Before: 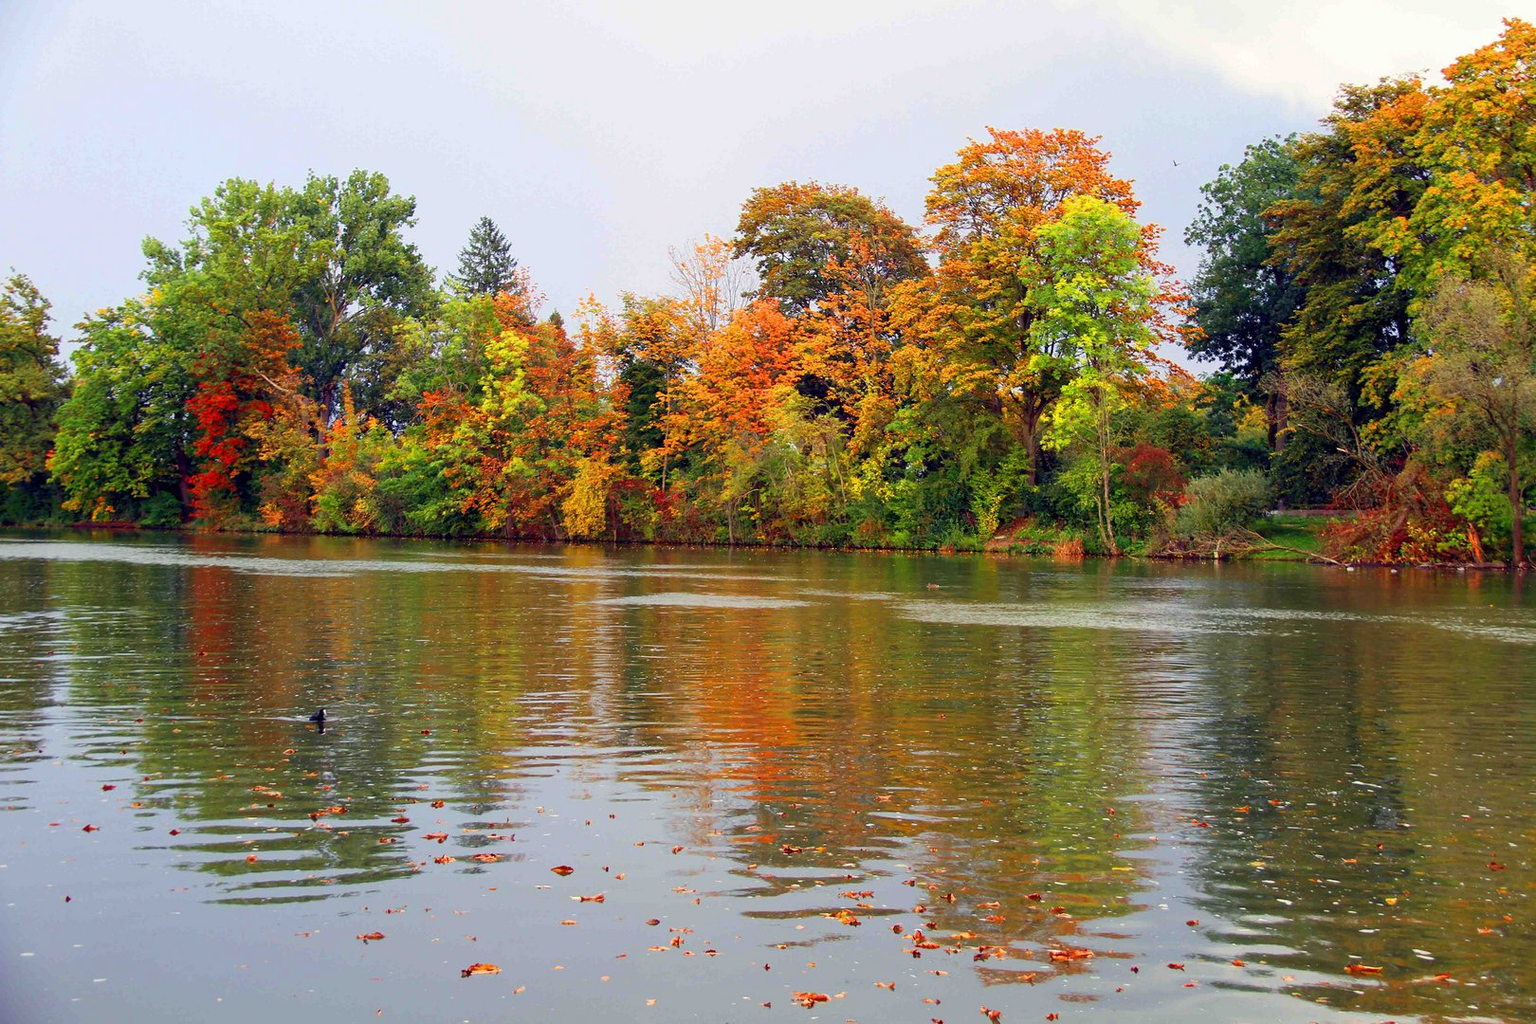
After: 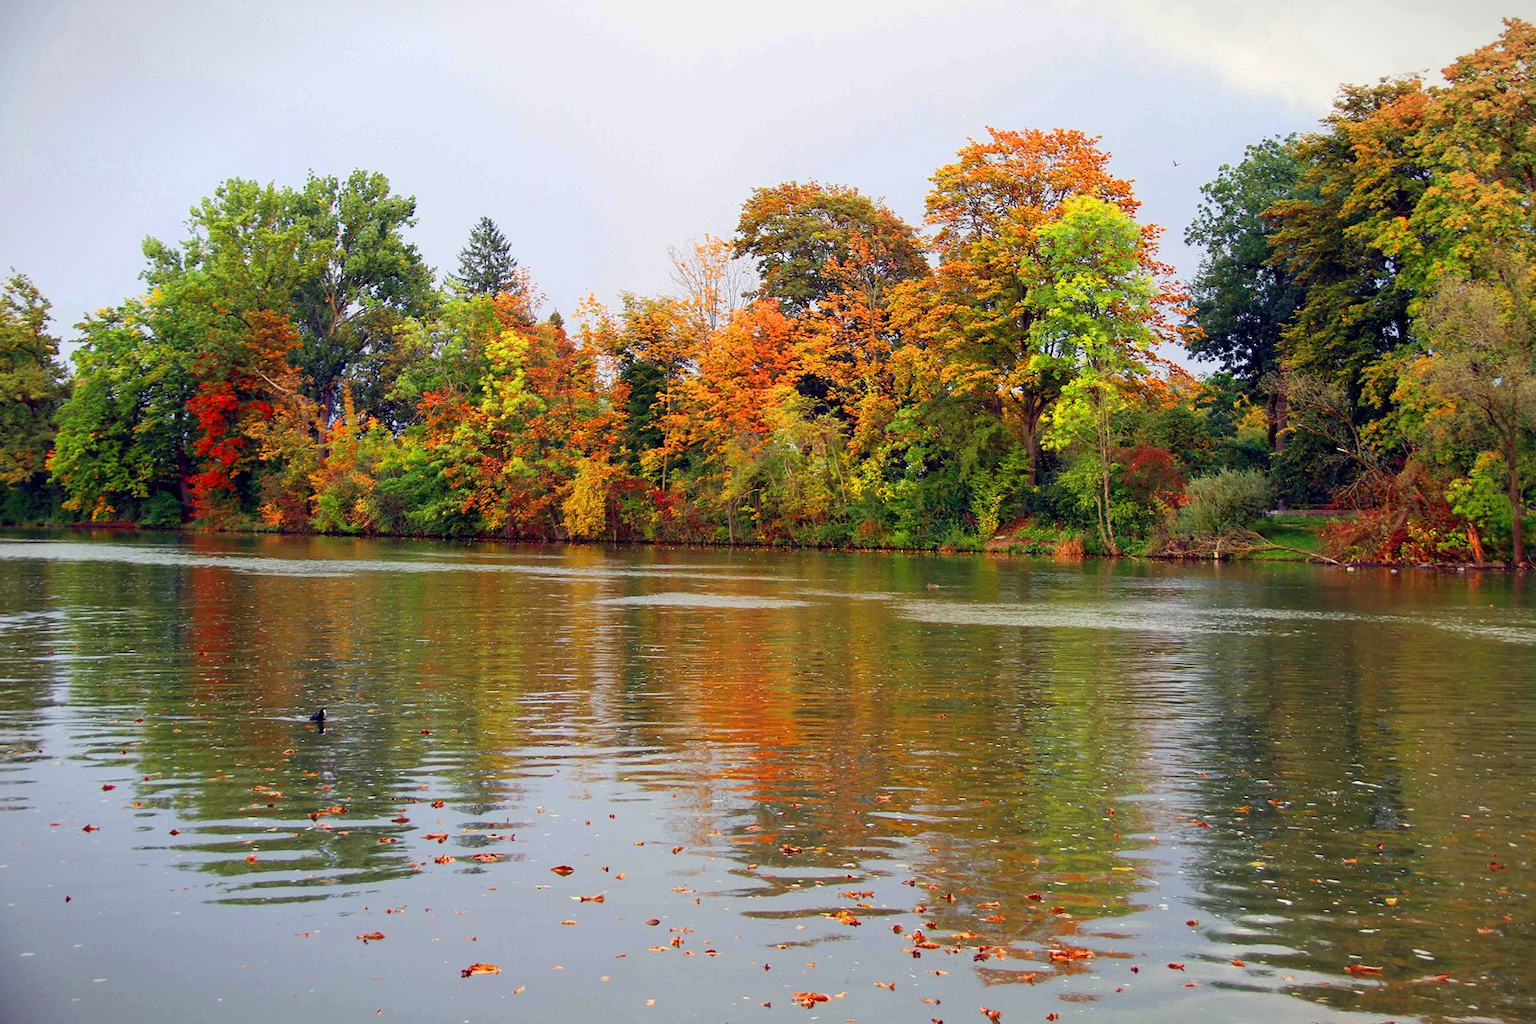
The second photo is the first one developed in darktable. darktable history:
vignetting: fall-off start 99.19%, brightness -0.413, saturation -0.301, width/height ratio 1.305
